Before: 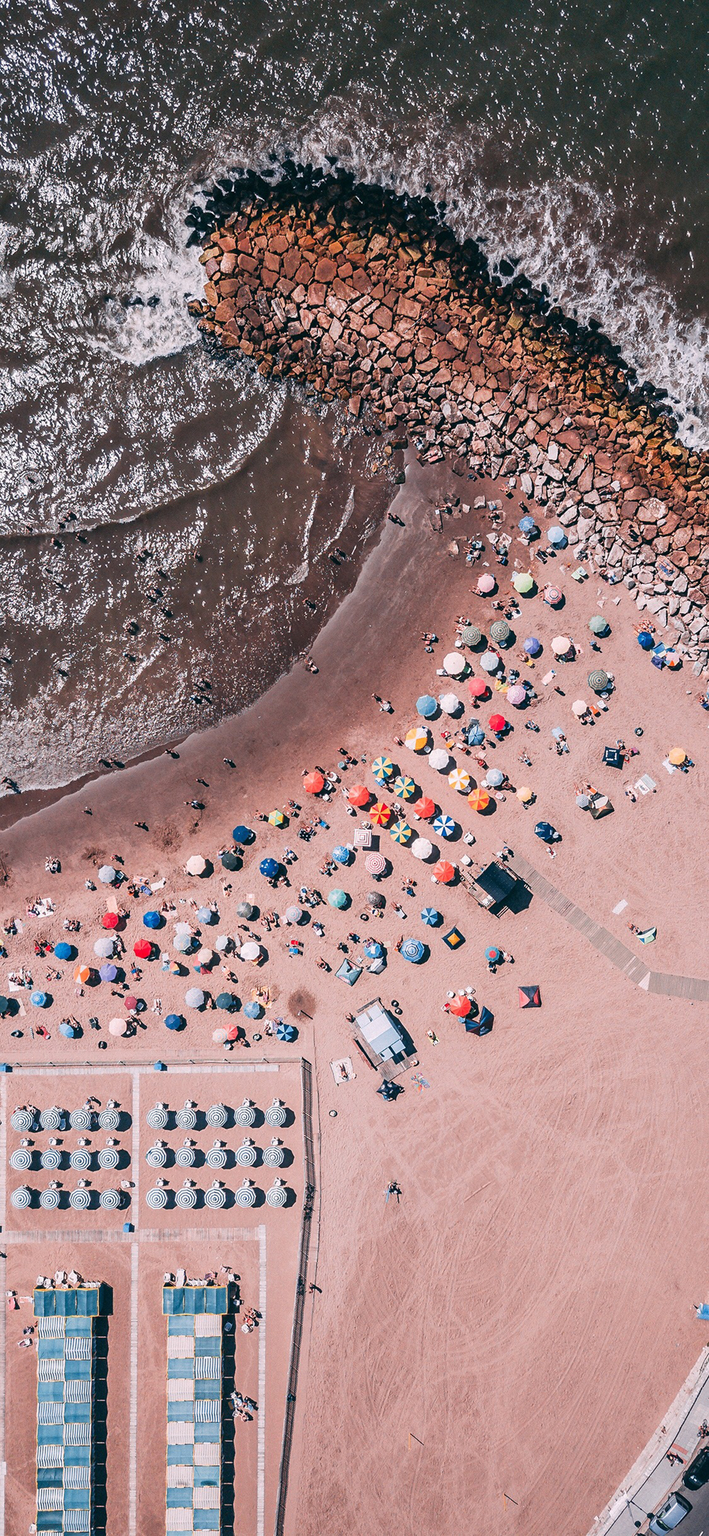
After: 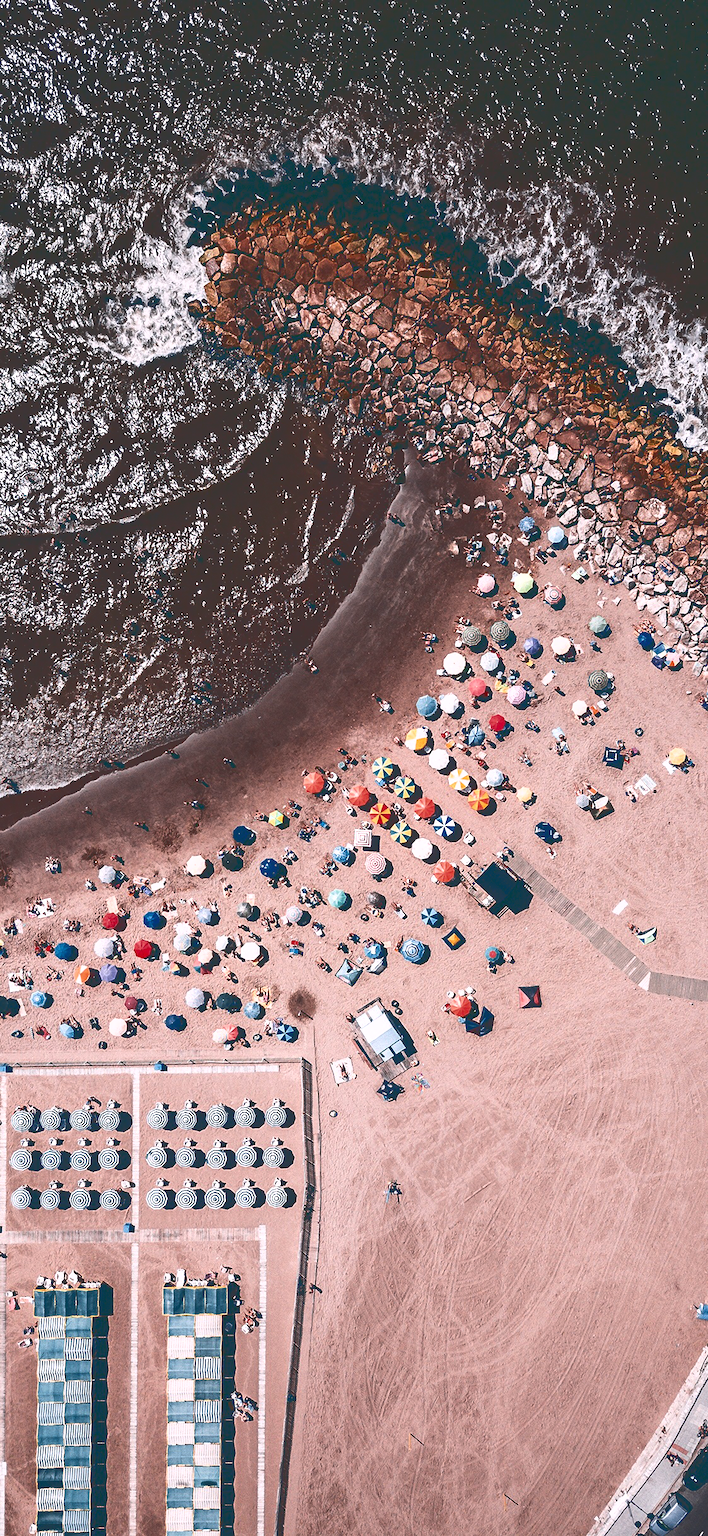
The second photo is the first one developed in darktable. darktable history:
exposure: exposure 0.13 EV, compensate highlight preservation false
base curve: curves: ch0 [(0, 0.036) (0.083, 0.04) (0.804, 1)]
